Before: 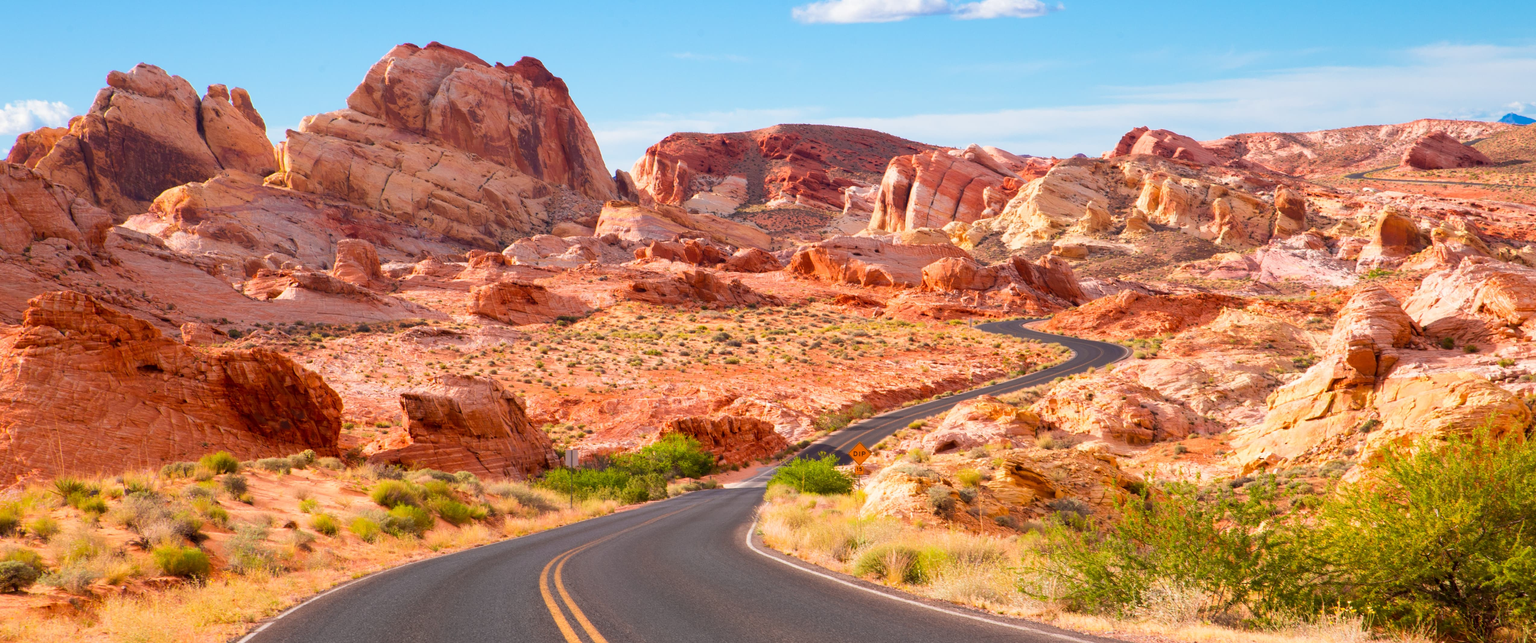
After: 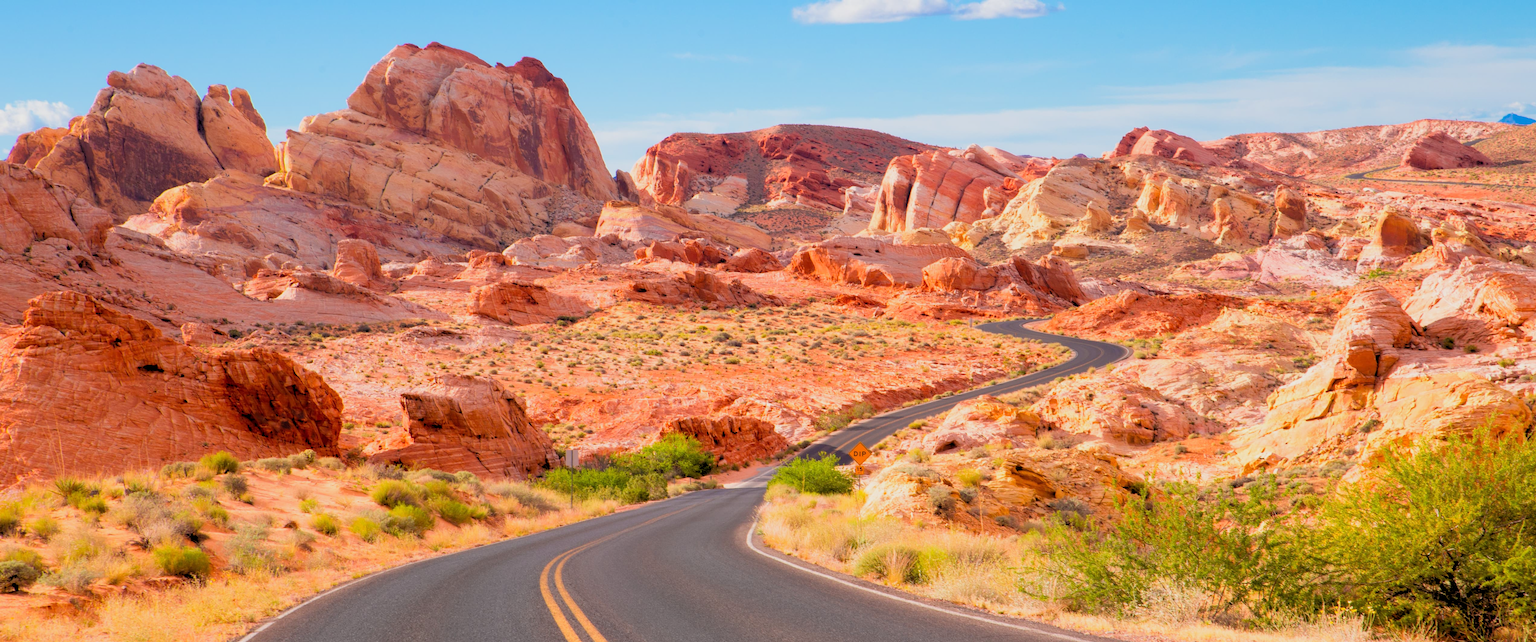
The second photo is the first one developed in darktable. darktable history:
exposure: compensate highlight preservation false
rgb levels: preserve colors sum RGB, levels [[0.038, 0.433, 0.934], [0, 0.5, 1], [0, 0.5, 1]]
